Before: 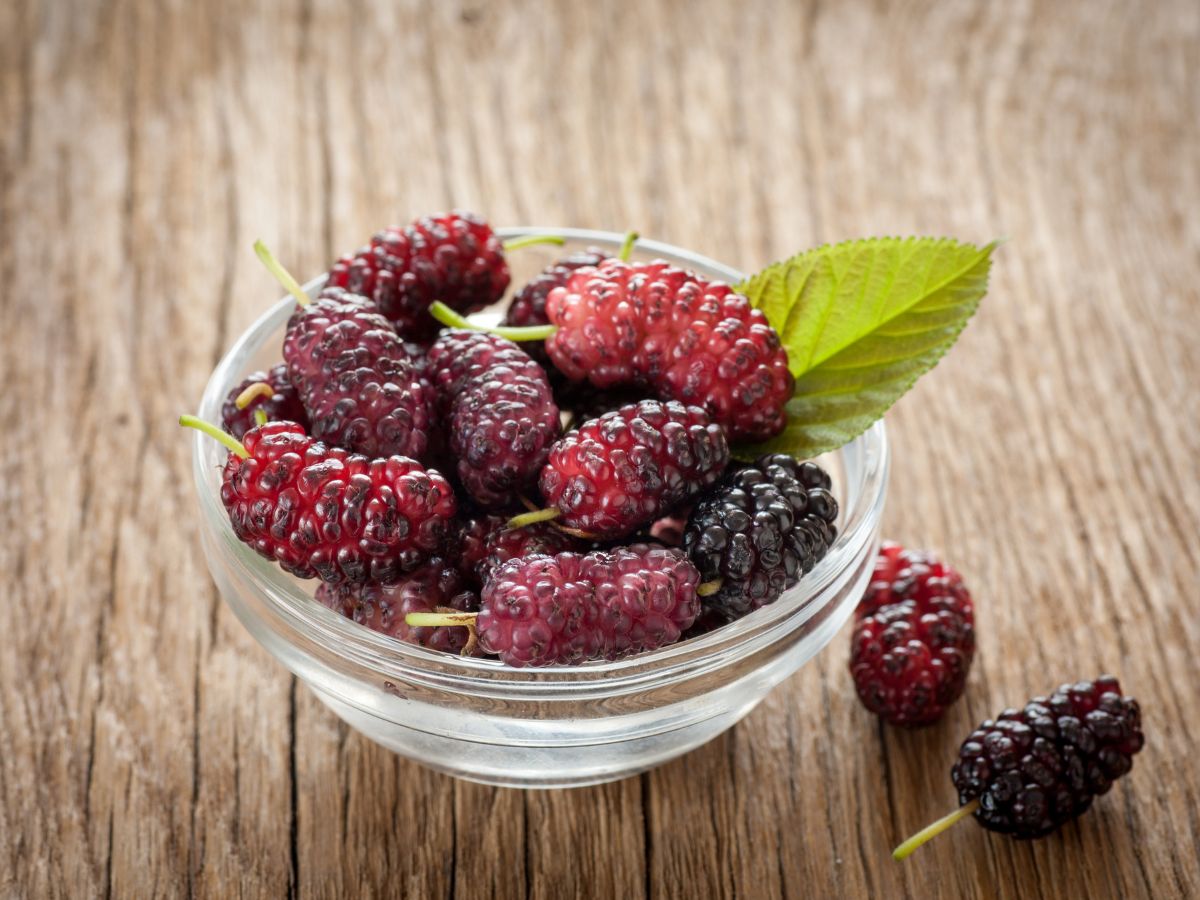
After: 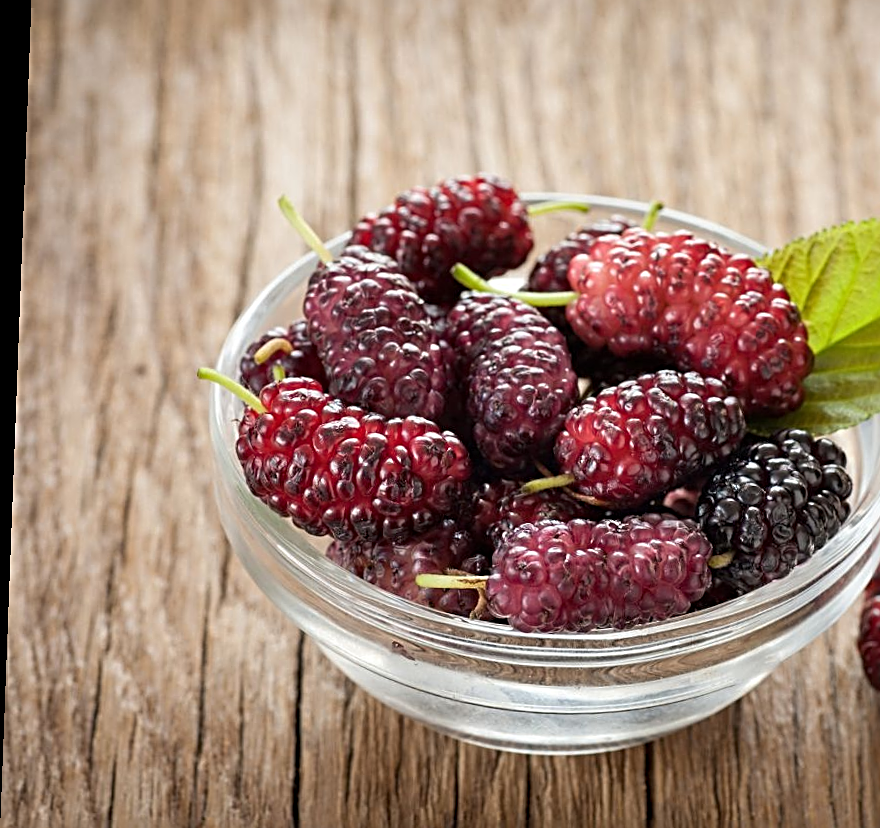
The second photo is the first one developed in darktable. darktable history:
sharpen: radius 2.817, amount 0.715
crop: top 5.803%, right 27.864%, bottom 5.804%
rotate and perspective: rotation 2.17°, automatic cropping off
